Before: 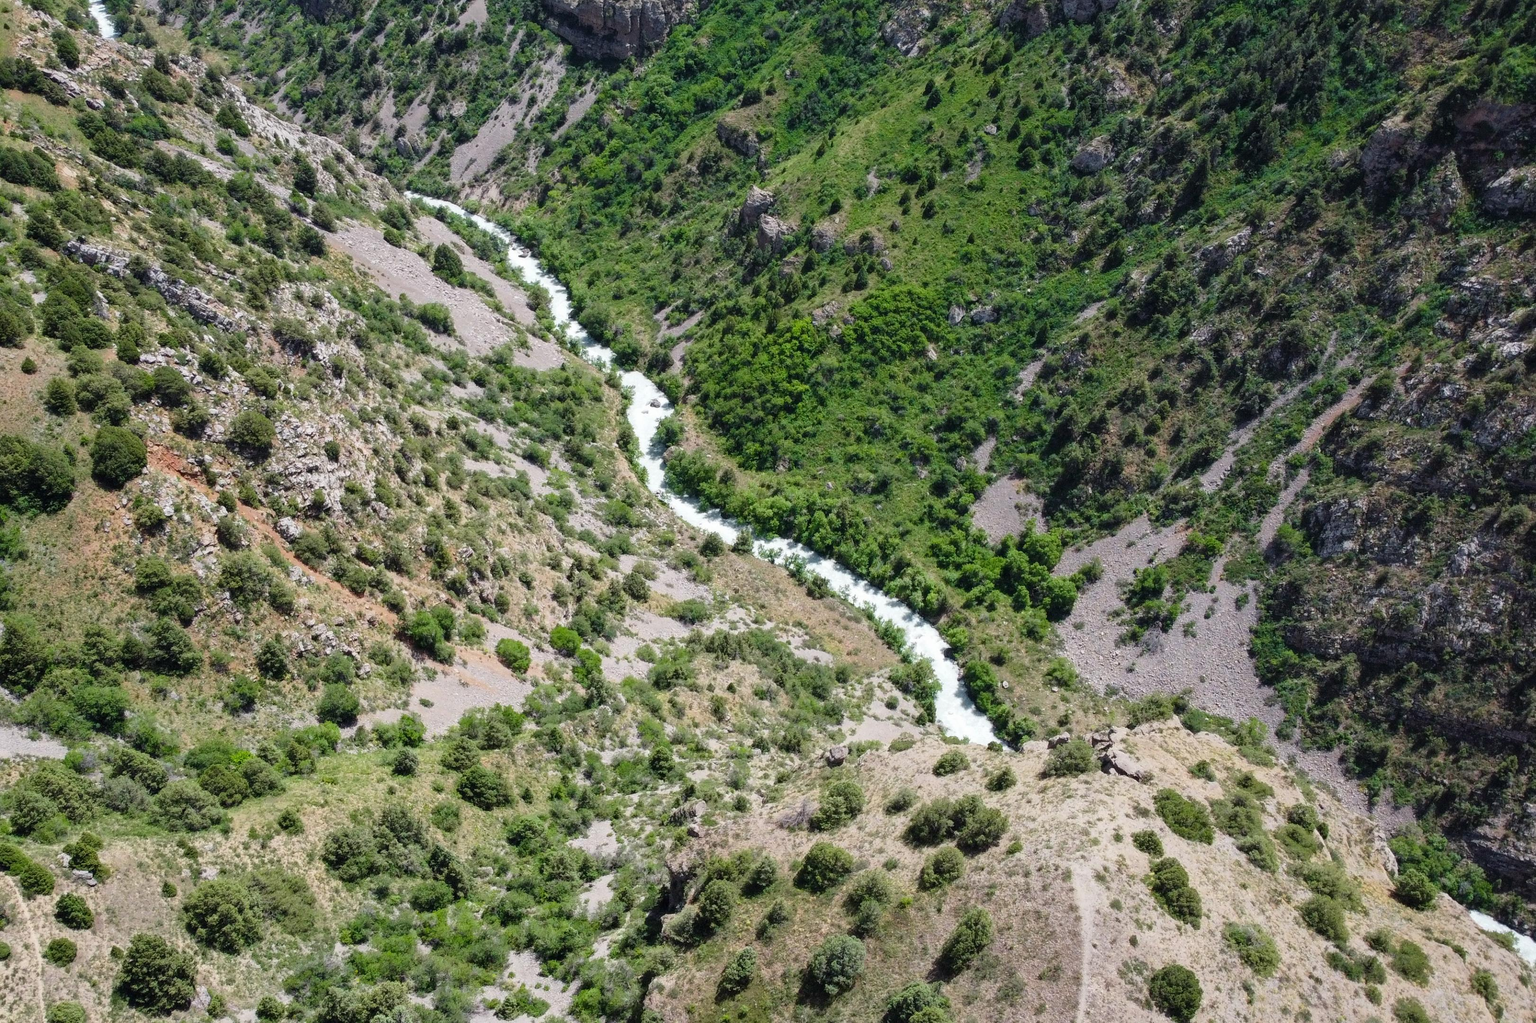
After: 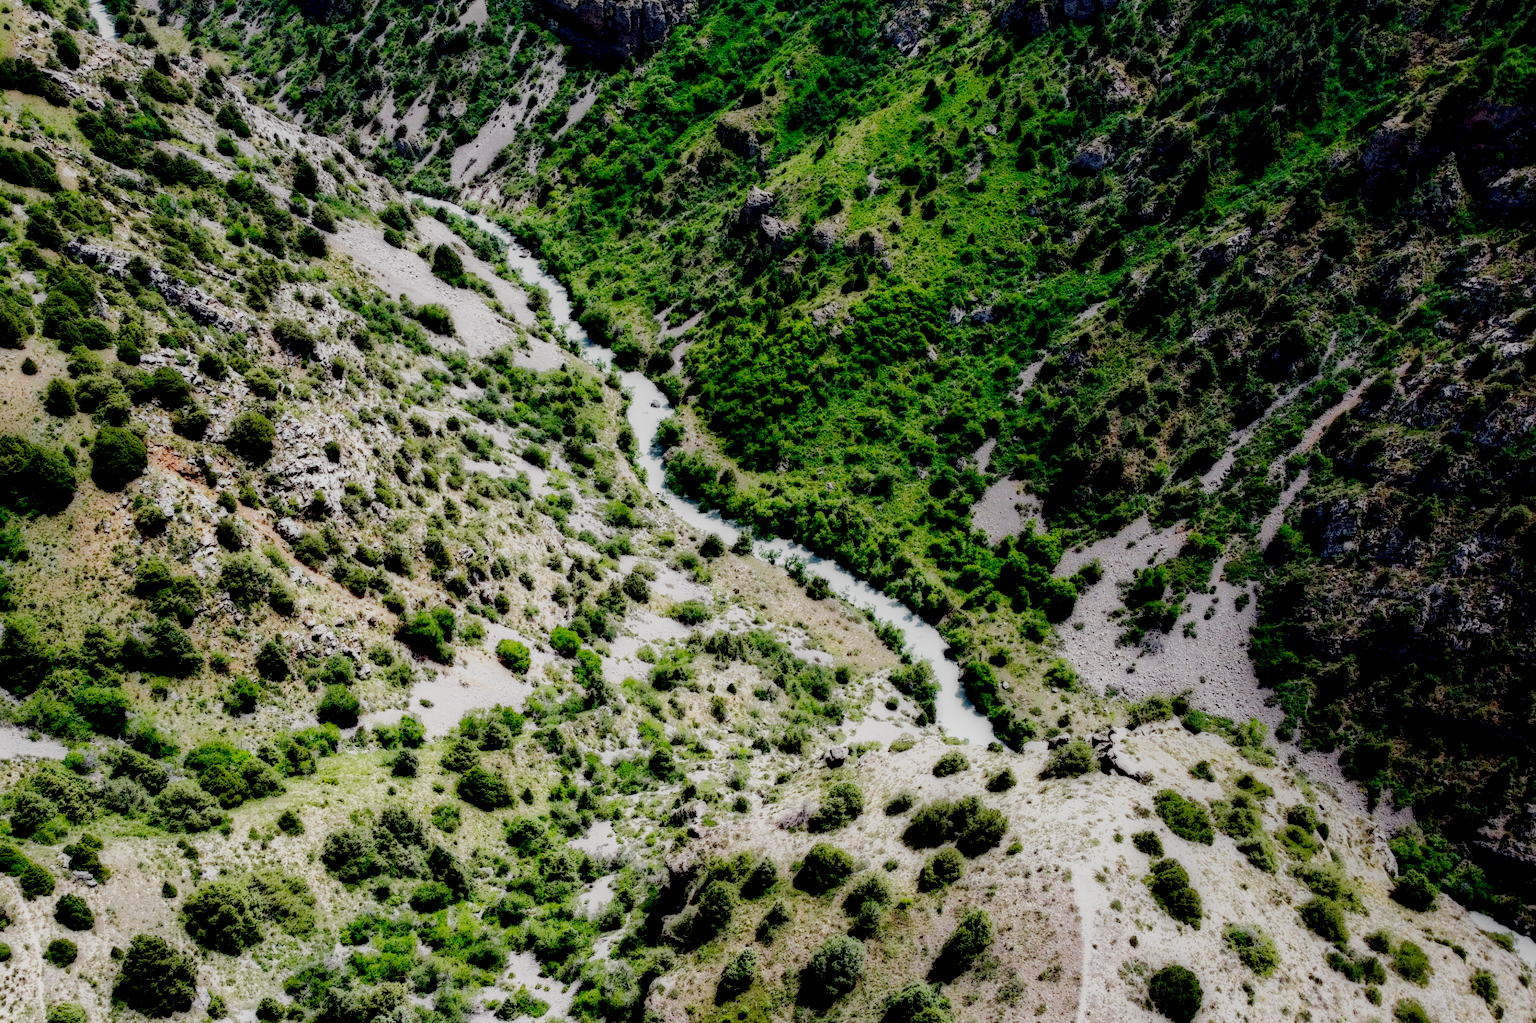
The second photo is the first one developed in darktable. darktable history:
local contrast: highlights 0%, shadows 198%, detail 164%, midtone range 0.001
base curve: curves: ch0 [(0, 0) (0.007, 0.004) (0.027, 0.03) (0.046, 0.07) (0.207, 0.54) (0.442, 0.872) (0.673, 0.972) (1, 1)], preserve colors none
